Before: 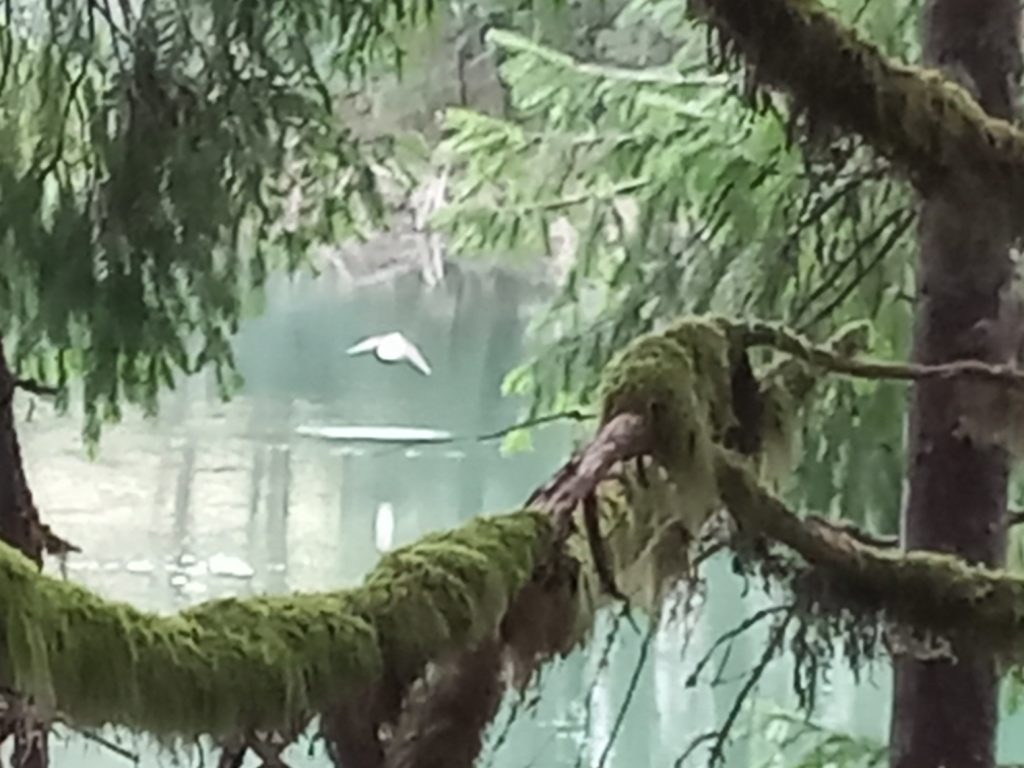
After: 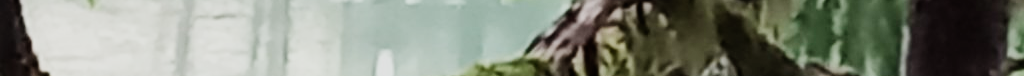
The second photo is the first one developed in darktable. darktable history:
sigmoid: contrast 1.7, skew -0.2, preserve hue 0%, red attenuation 0.1, red rotation 0.035, green attenuation 0.1, green rotation -0.017, blue attenuation 0.15, blue rotation -0.052, base primaries Rec2020
crop and rotate: top 59.084%, bottom 30.916%
